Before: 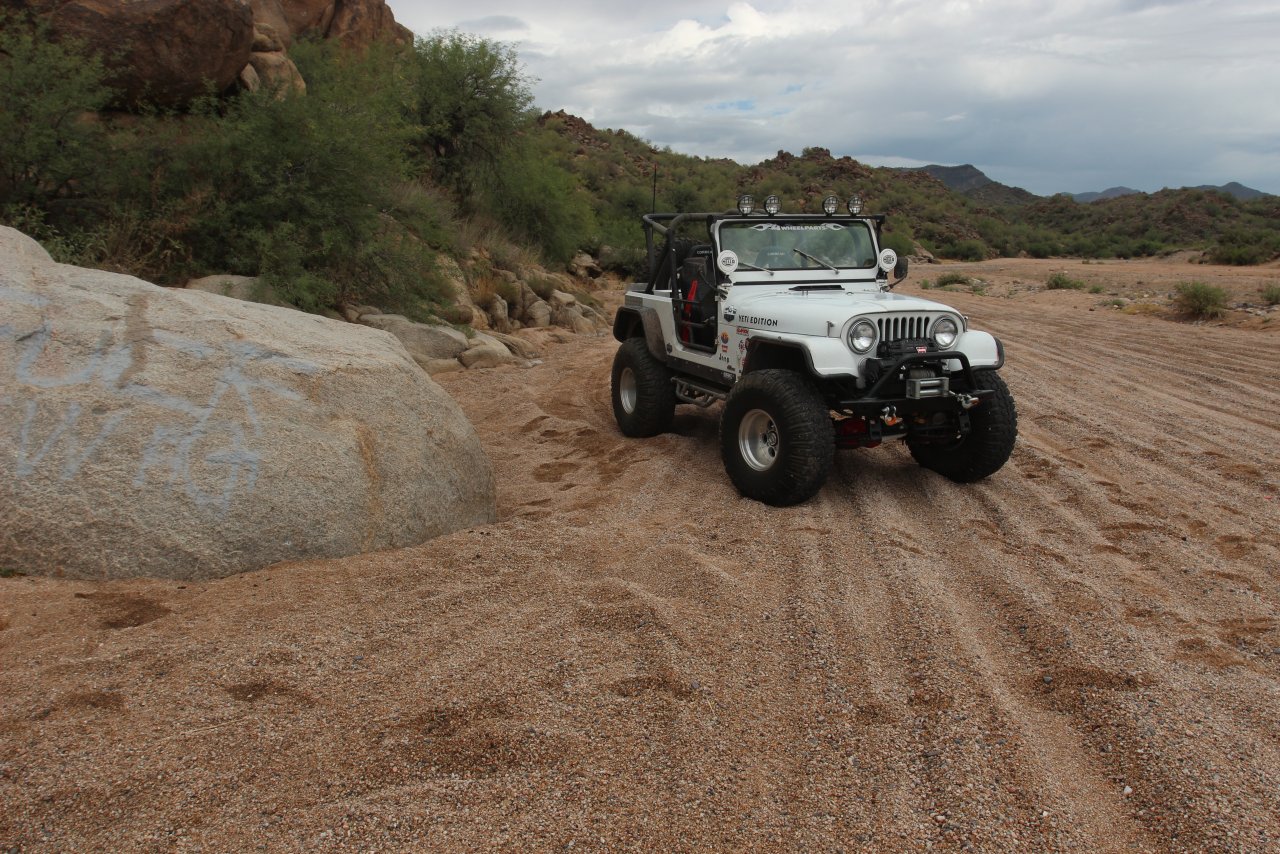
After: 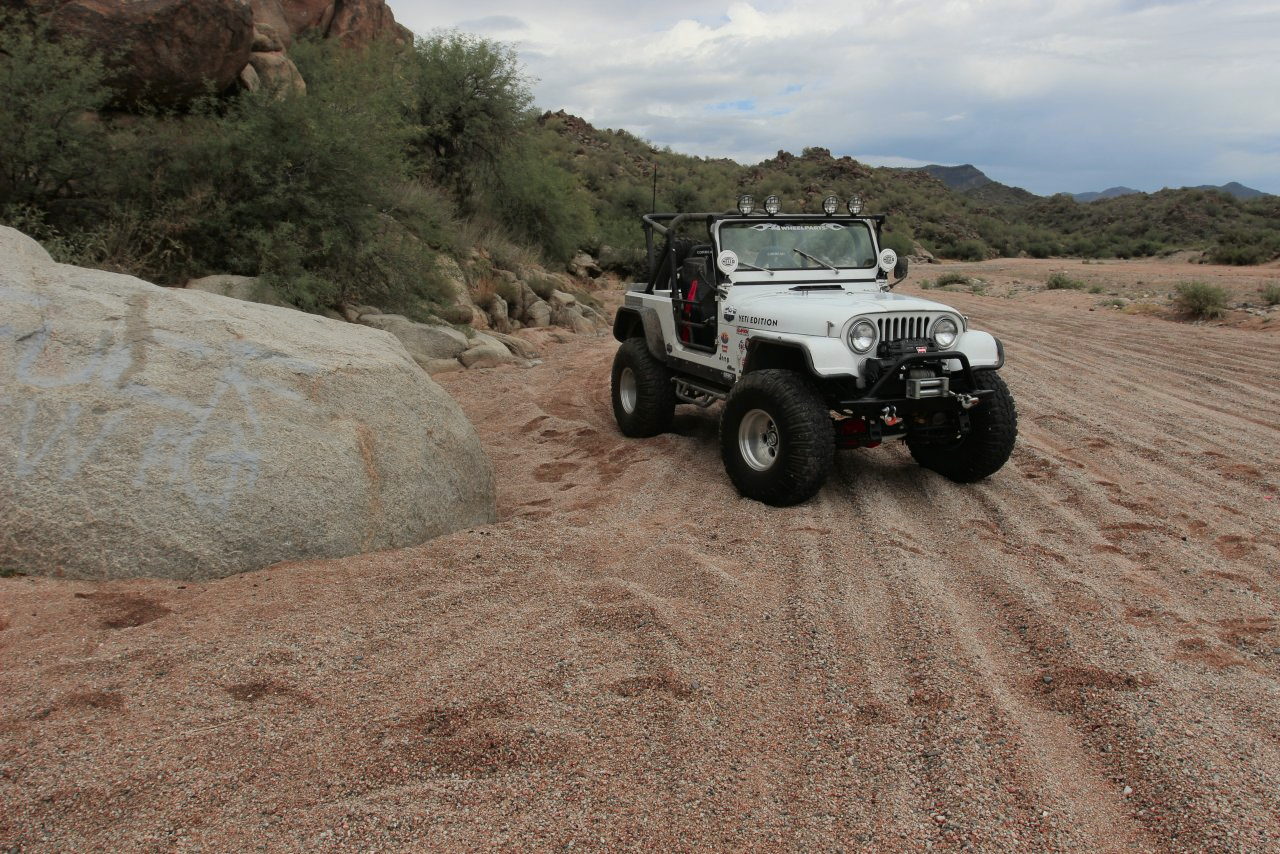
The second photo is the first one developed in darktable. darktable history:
tone curve: curves: ch0 [(0, 0) (0.07, 0.052) (0.23, 0.254) (0.486, 0.53) (0.822, 0.825) (0.994, 0.955)]; ch1 [(0, 0) (0.226, 0.261) (0.379, 0.442) (0.469, 0.472) (0.495, 0.495) (0.514, 0.504) (0.561, 0.568) (0.59, 0.612) (1, 1)]; ch2 [(0, 0) (0.269, 0.299) (0.459, 0.441) (0.498, 0.499) (0.523, 0.52) (0.586, 0.569) (0.635, 0.617) (0.659, 0.681) (0.718, 0.764) (1, 1)], color space Lab, independent channels, preserve colors none
